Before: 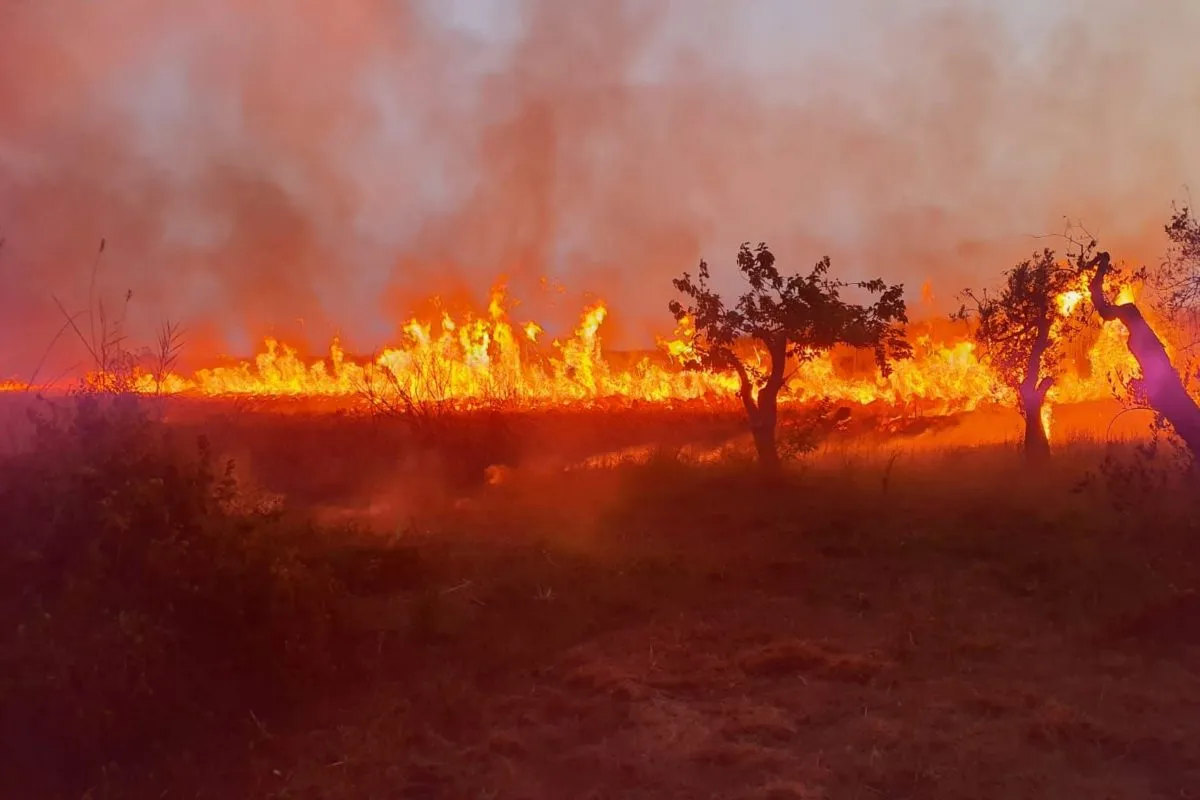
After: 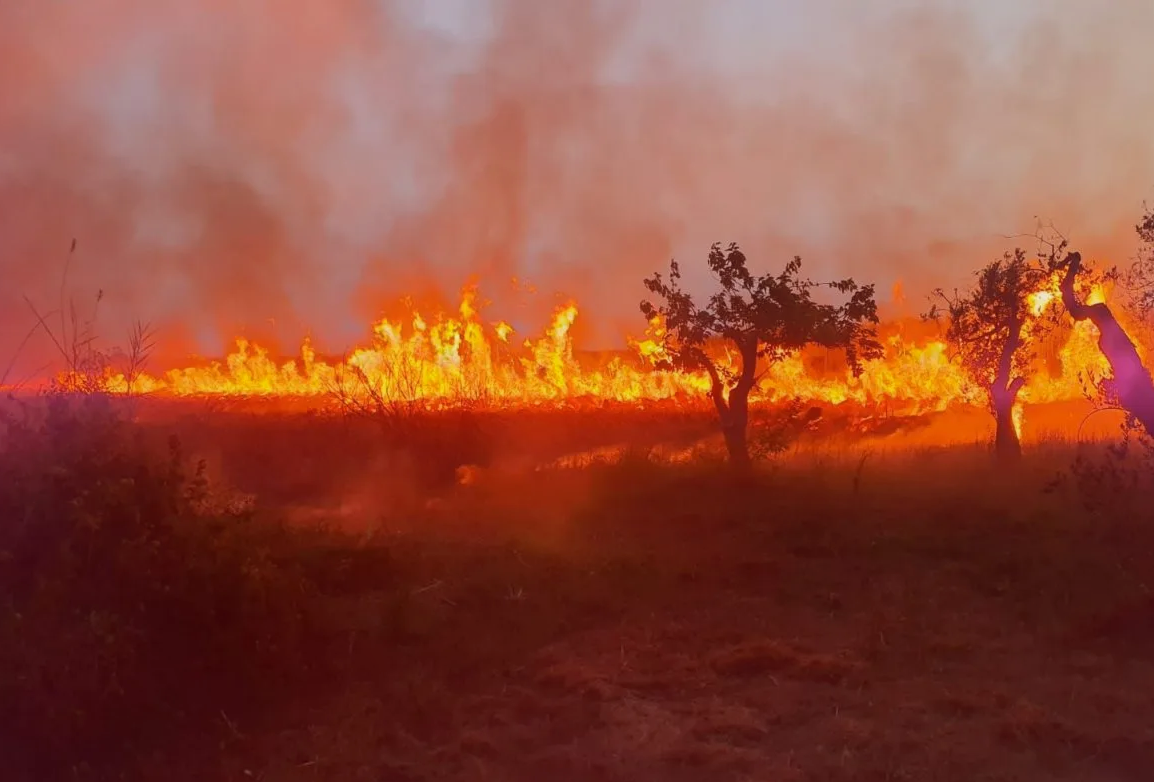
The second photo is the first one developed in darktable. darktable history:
contrast equalizer: y [[0.6 ×6], [0.55 ×6], [0 ×6], [0 ×6], [0 ×6]], mix -0.302
crop and rotate: left 2.482%, right 1.311%, bottom 2.235%
